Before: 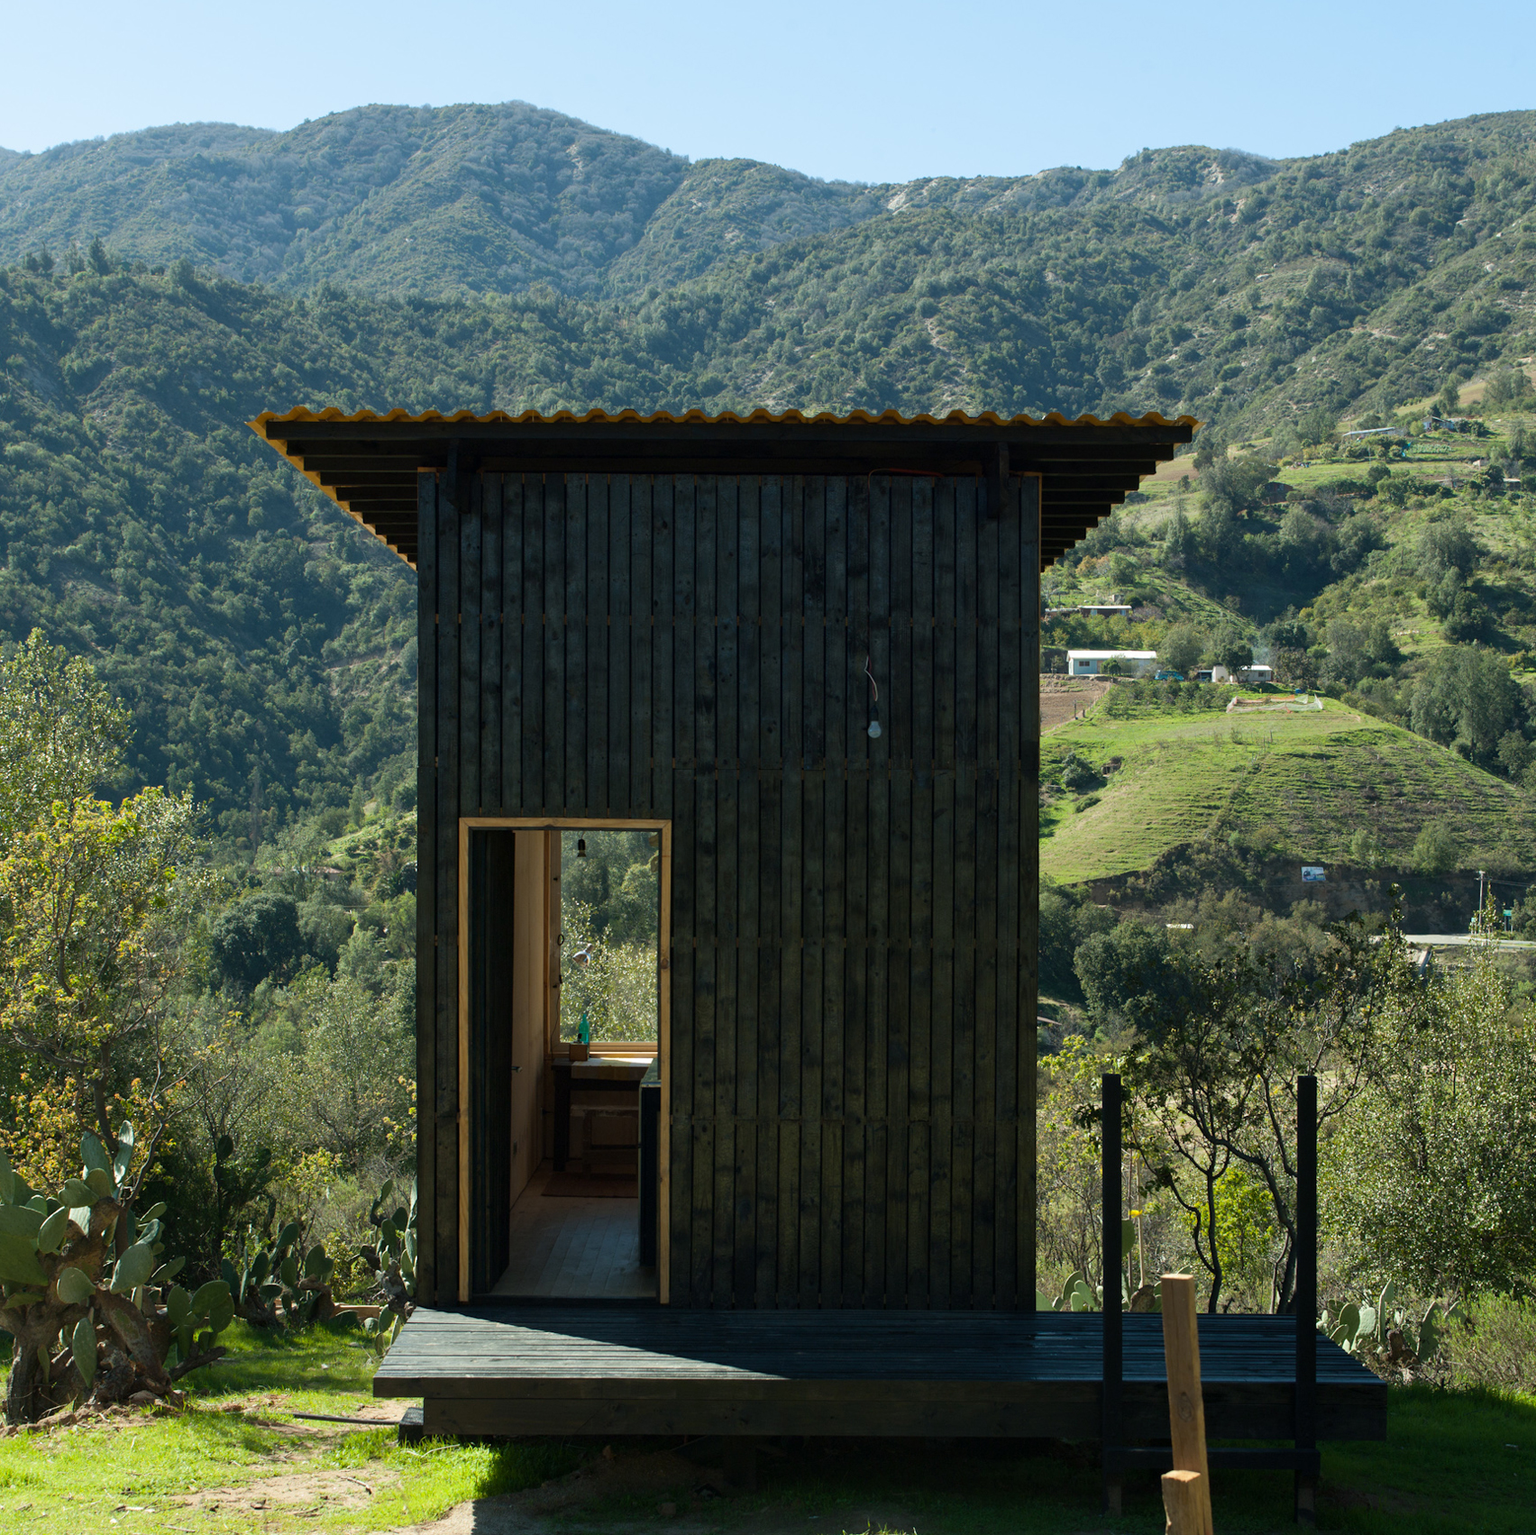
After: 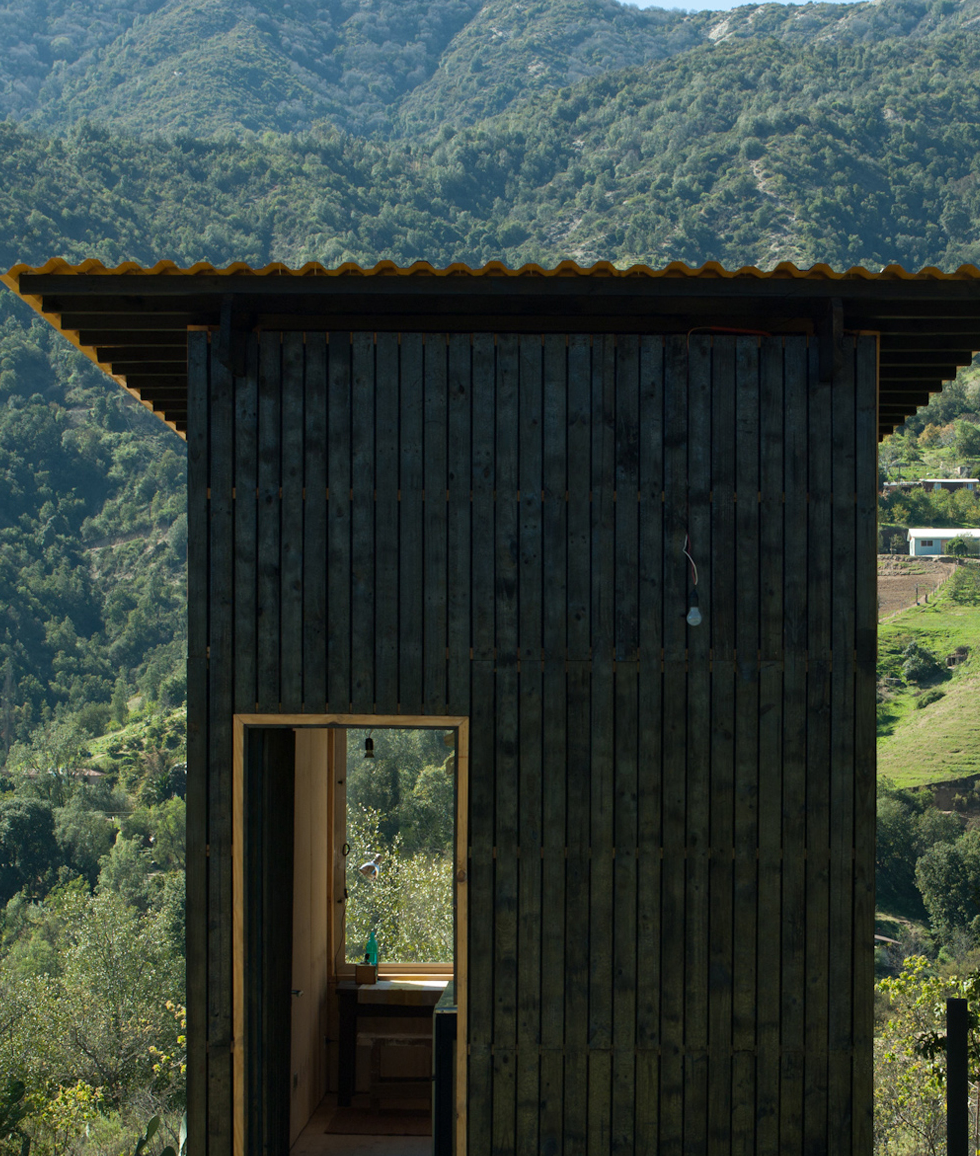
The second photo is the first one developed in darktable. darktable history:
crop: left 16.212%, top 11.336%, right 26.254%, bottom 20.774%
